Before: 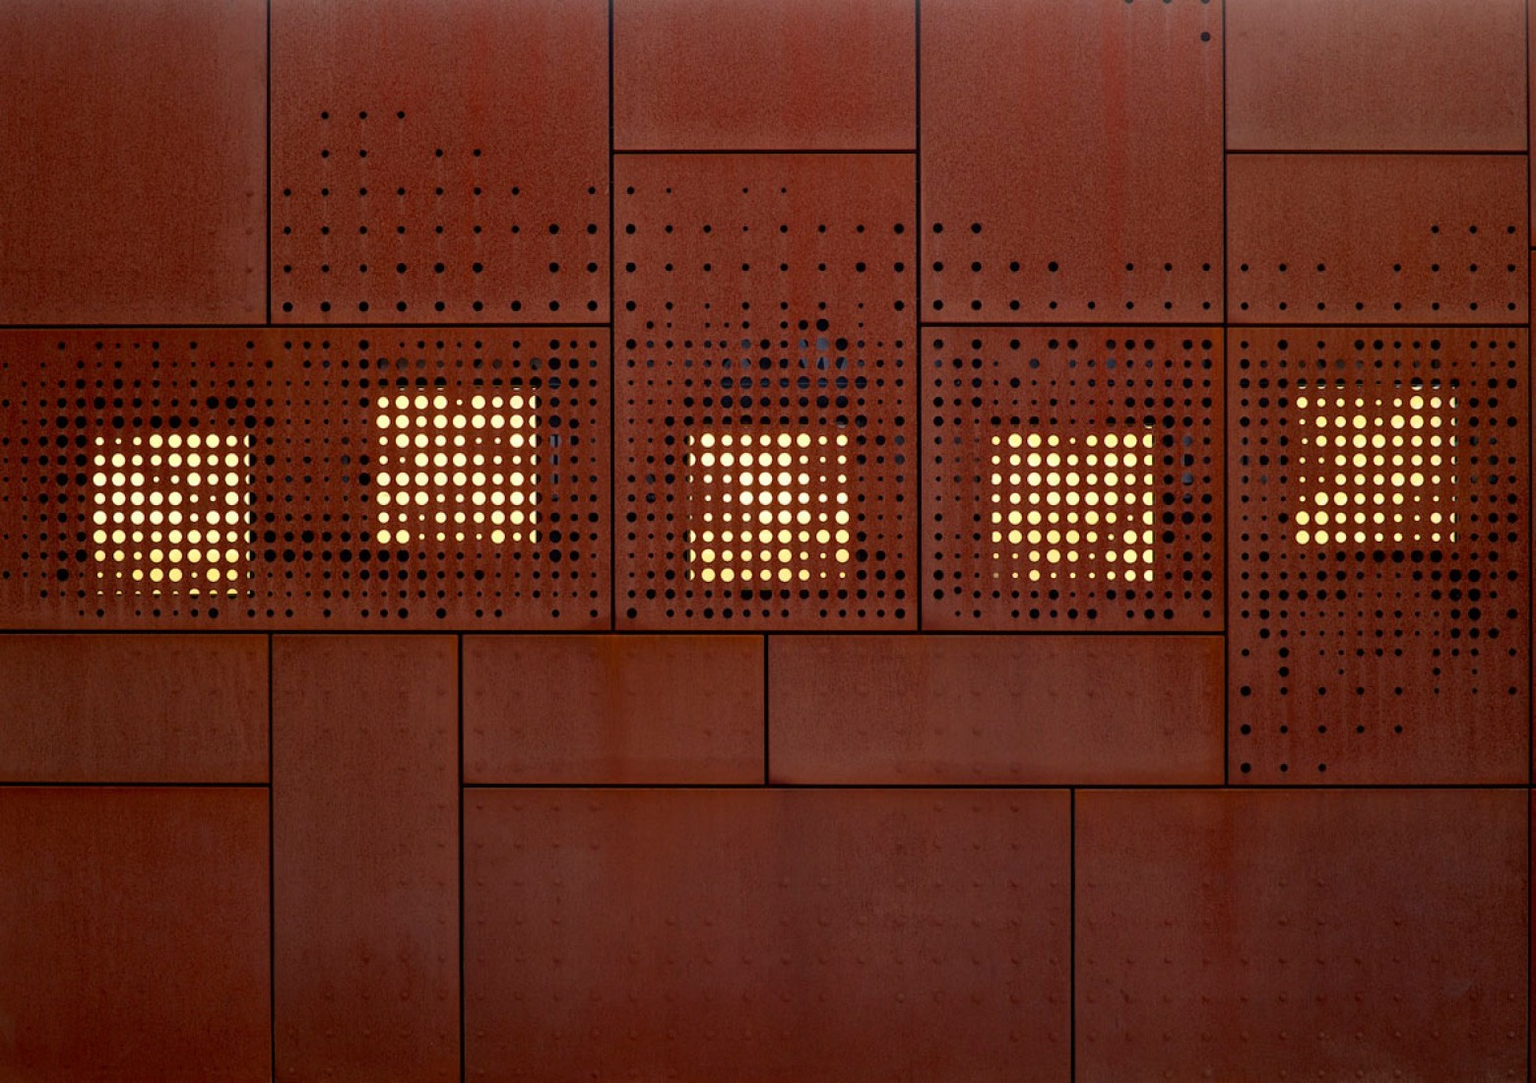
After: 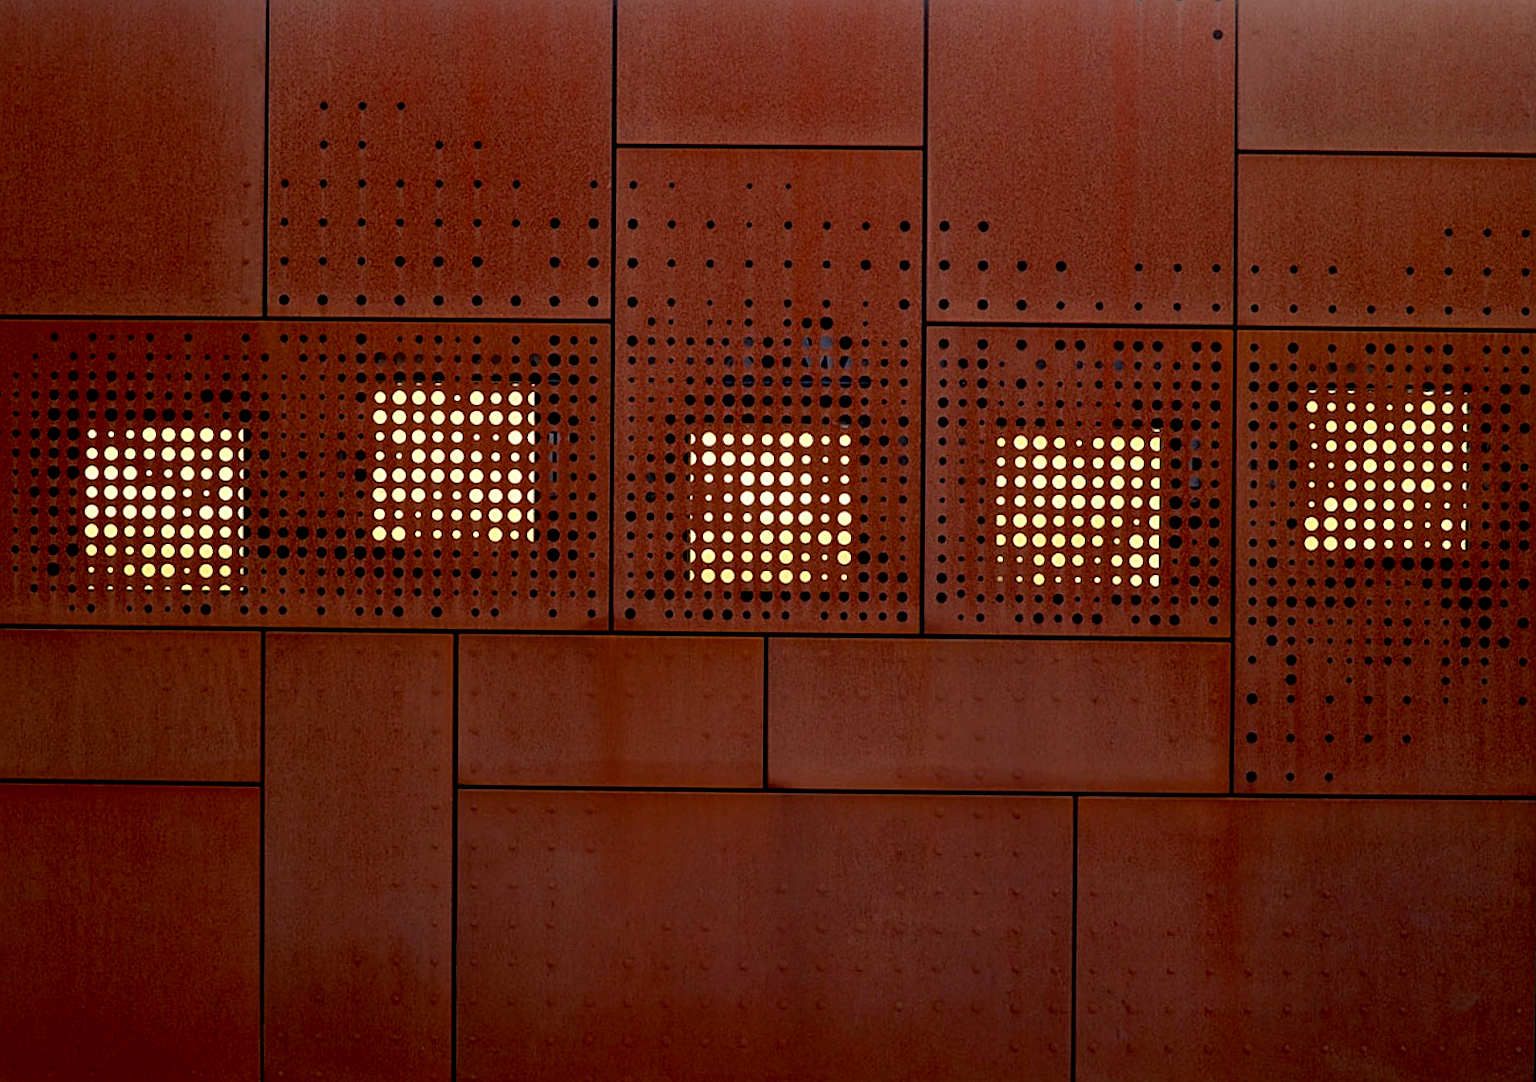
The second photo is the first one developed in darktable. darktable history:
crop and rotate: angle -0.562°
sharpen: on, module defaults
exposure: black level correction 0.007, compensate highlight preservation false
